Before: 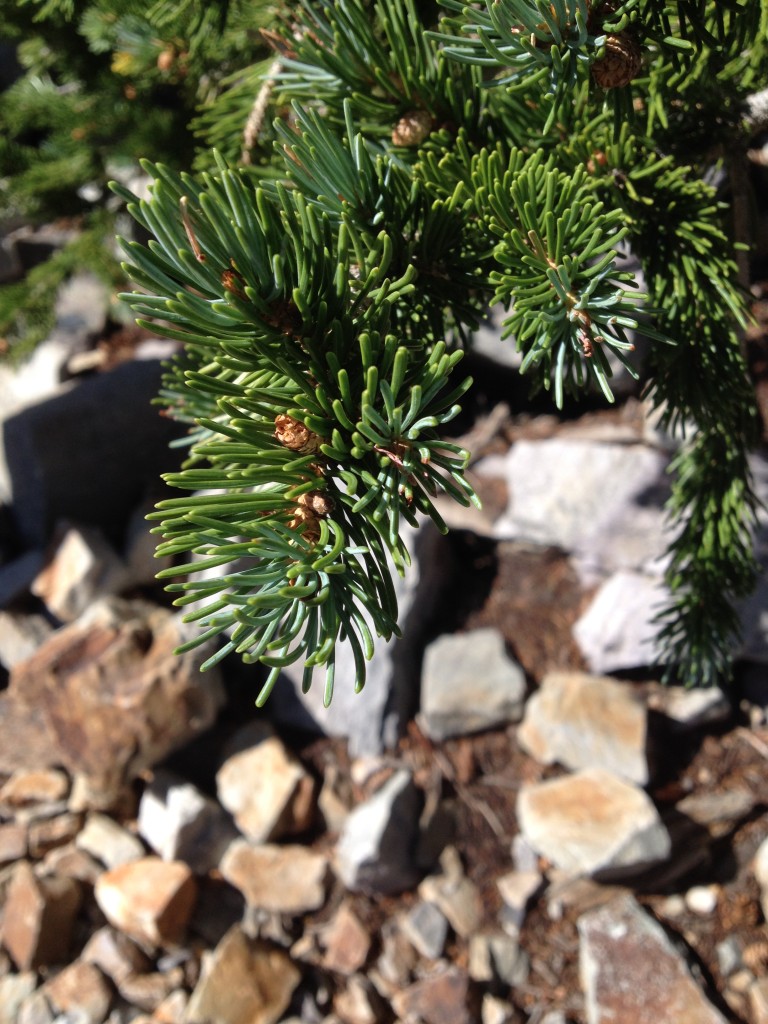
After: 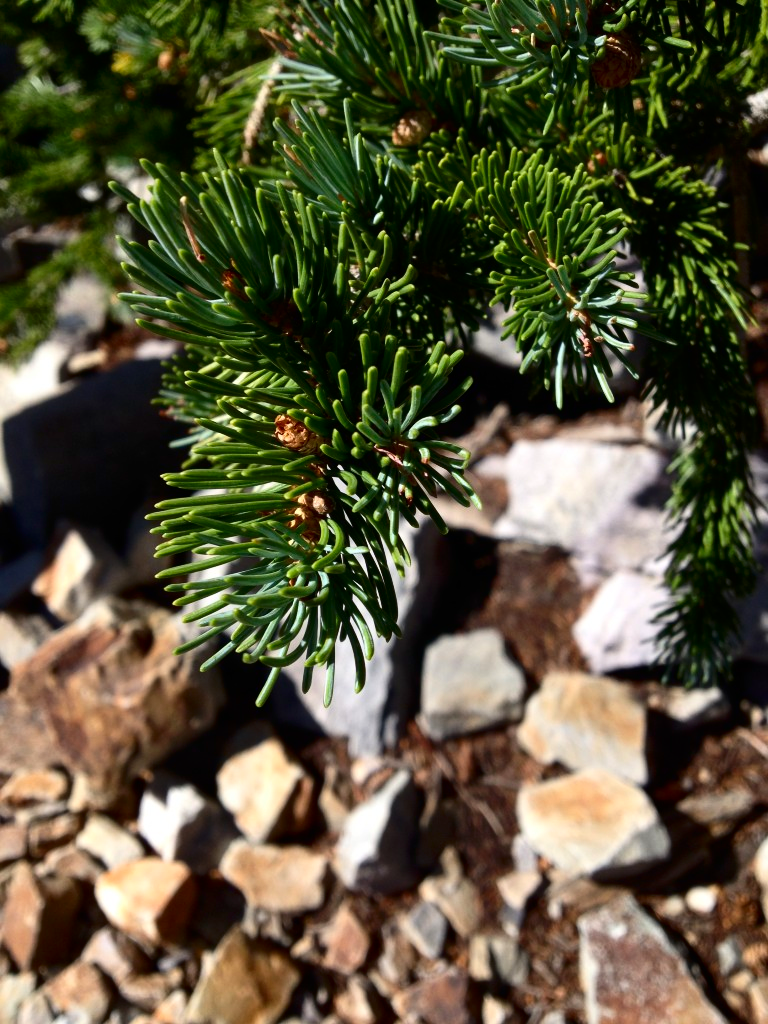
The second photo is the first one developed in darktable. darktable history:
white balance: emerald 1
contrast brightness saturation: contrast 0.19, brightness -0.11, saturation 0.21
